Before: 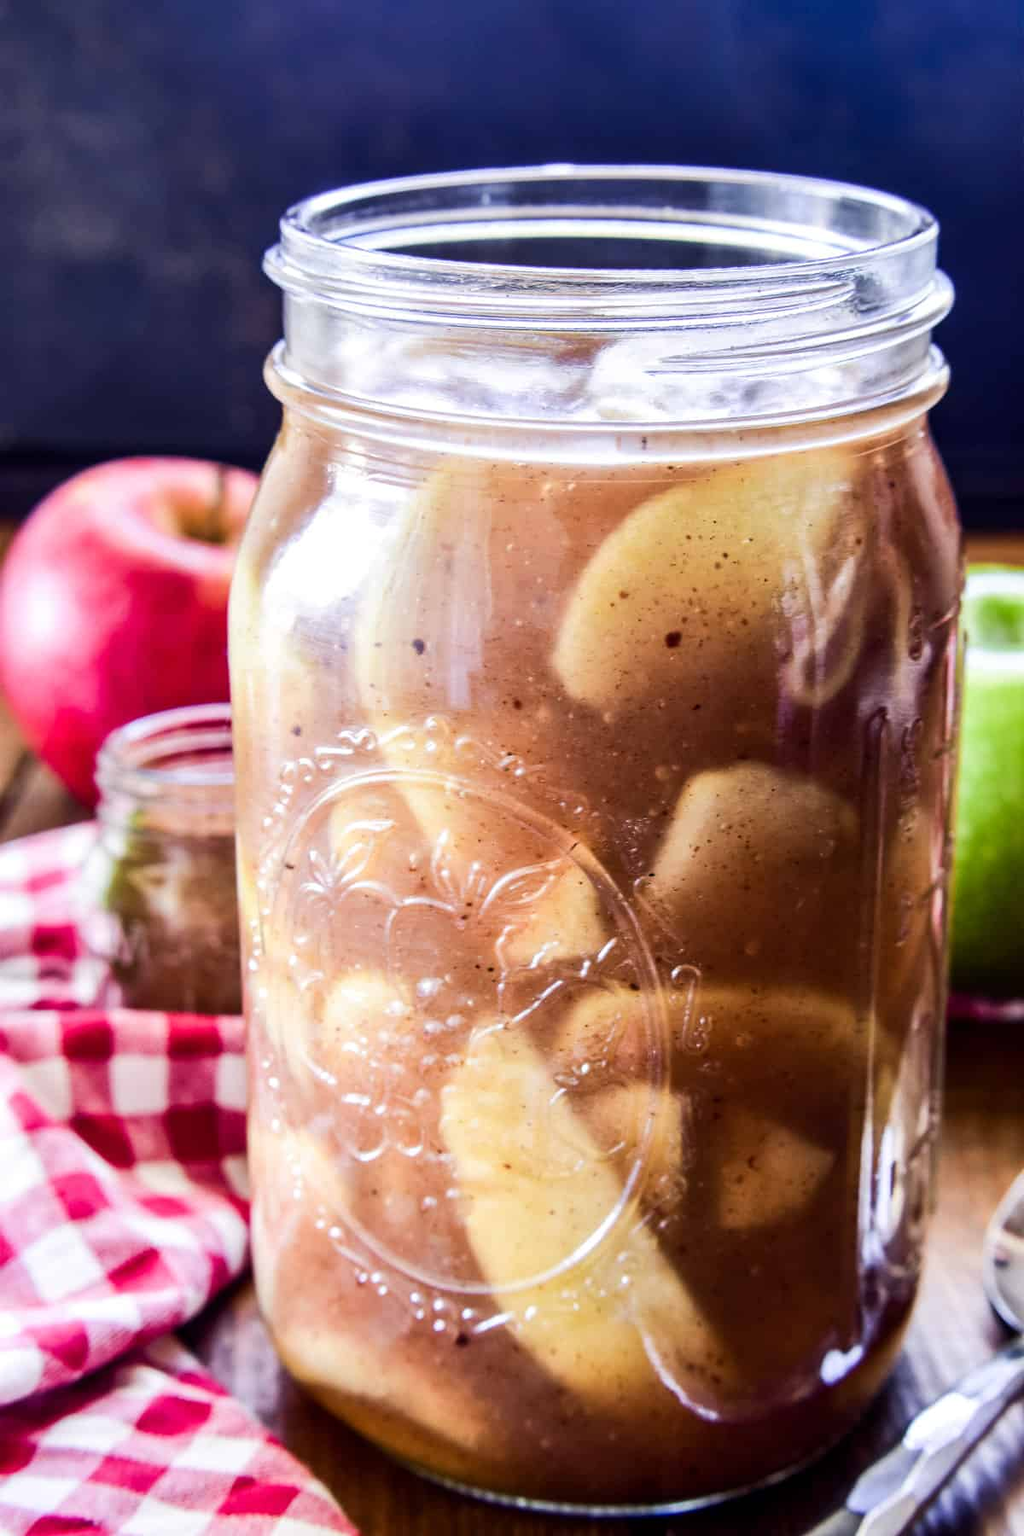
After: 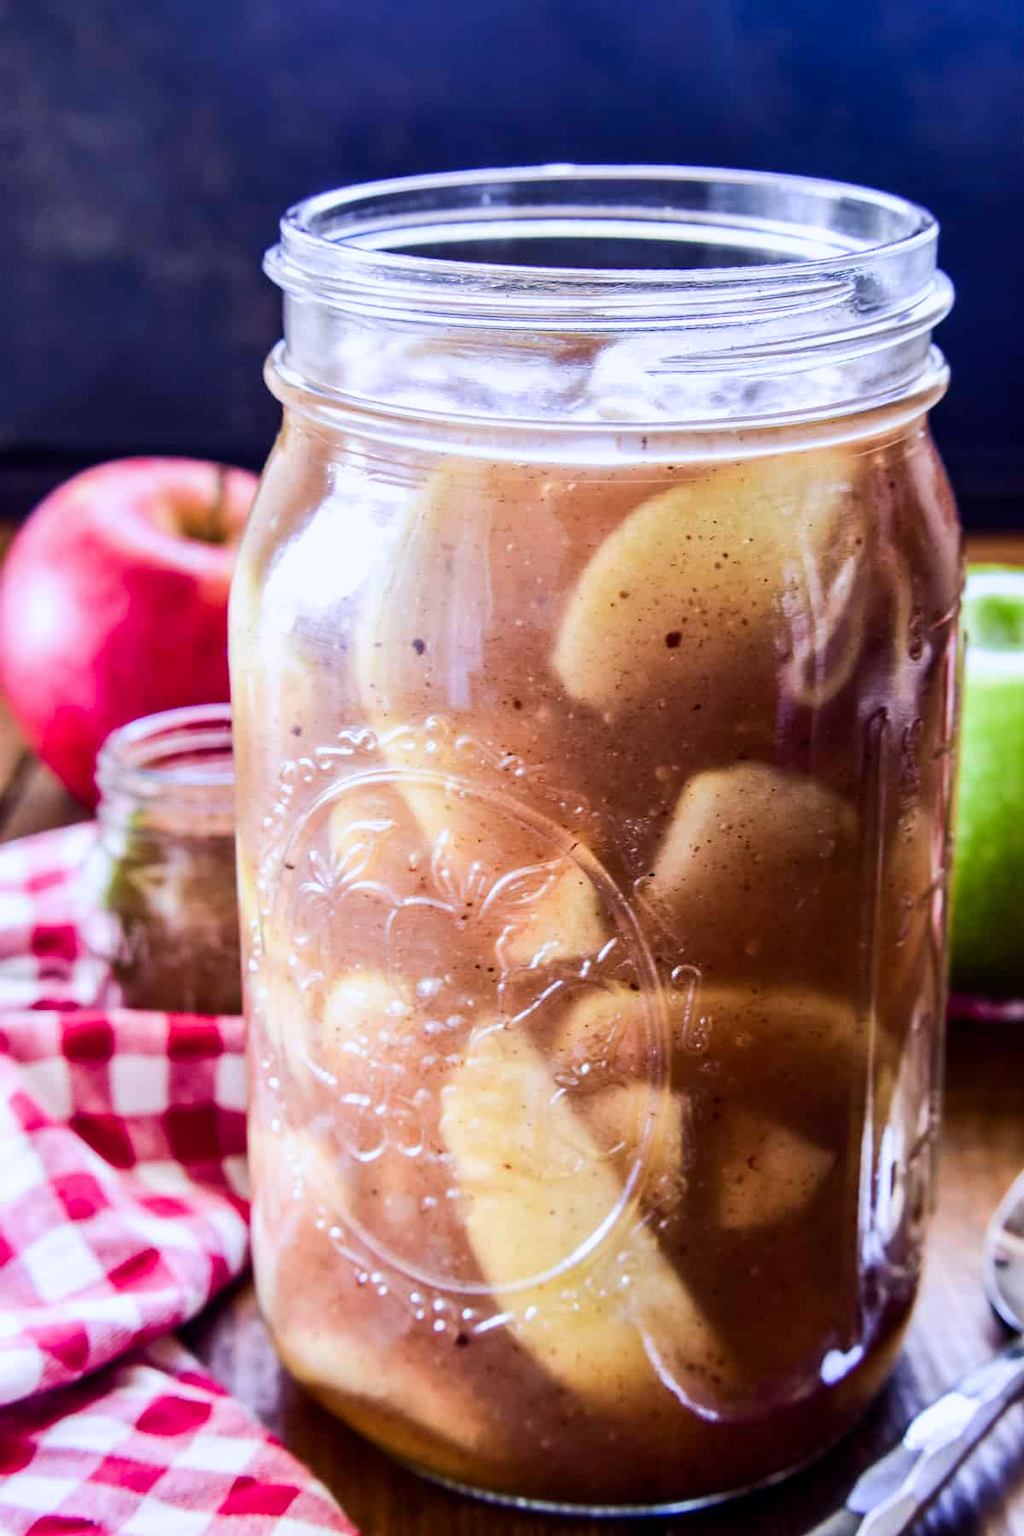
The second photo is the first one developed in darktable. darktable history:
exposure: exposure -0.072 EV, compensate highlight preservation false
color calibration: illuminant as shot in camera, x 0.358, y 0.373, temperature 4628.91 K
contrast brightness saturation: contrast 0.04, saturation 0.07
